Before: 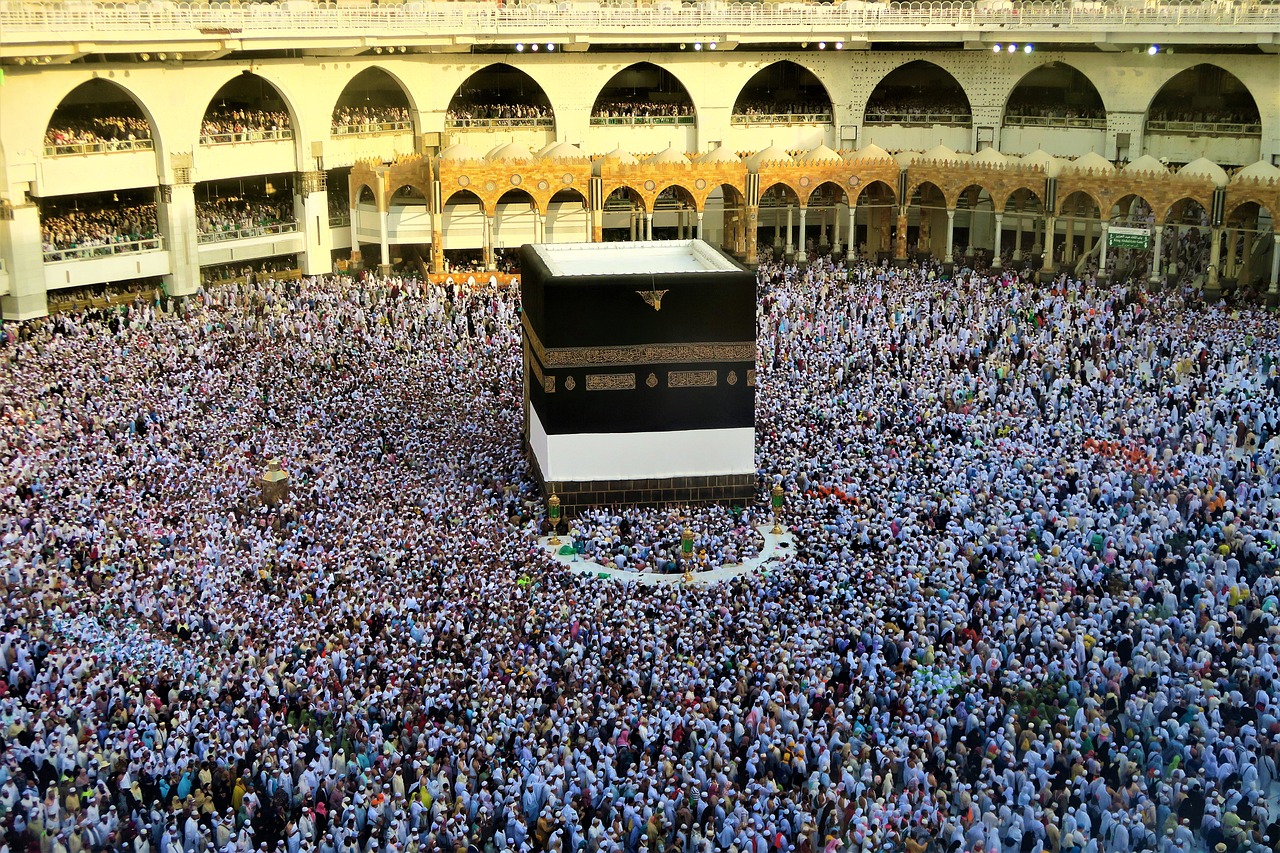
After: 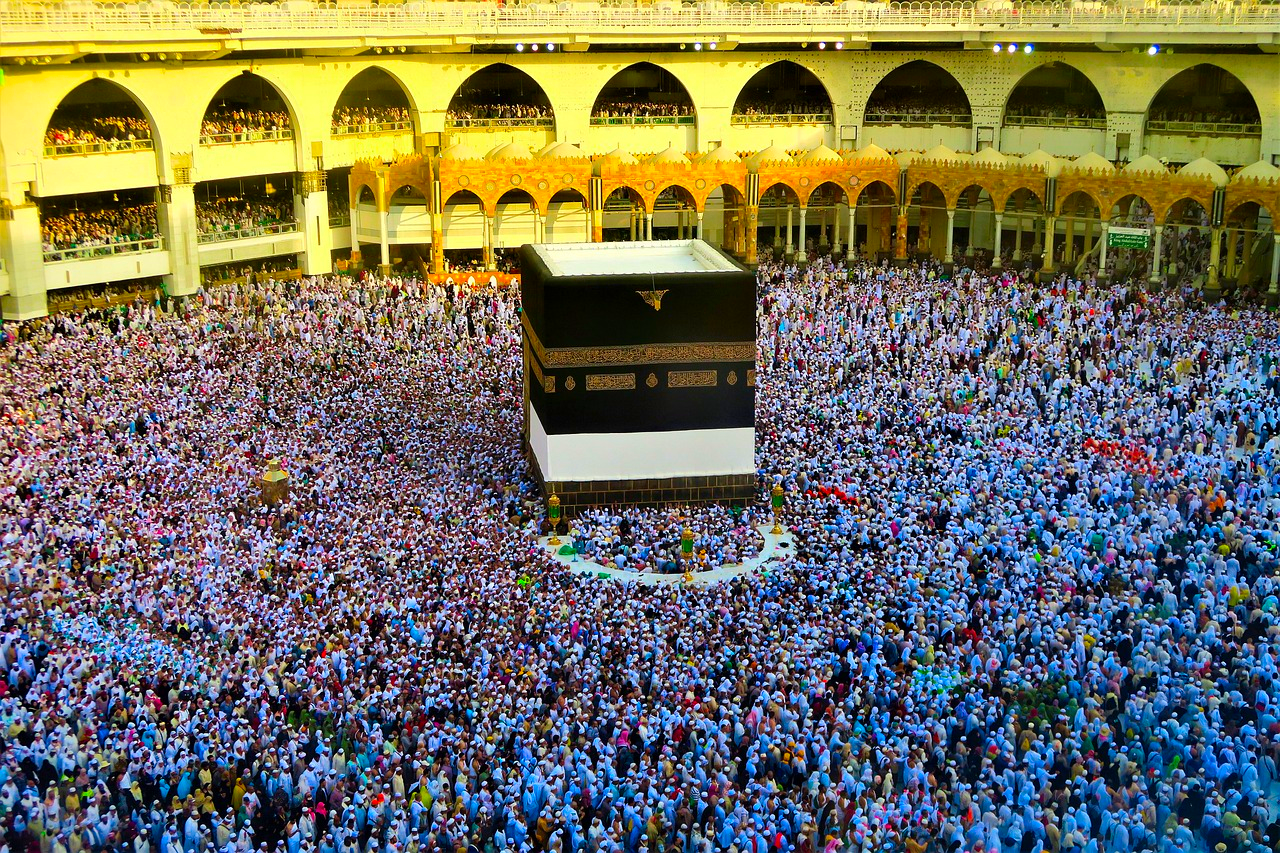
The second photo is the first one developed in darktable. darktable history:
color correction: highlights b* 0.056, saturation 1.83
